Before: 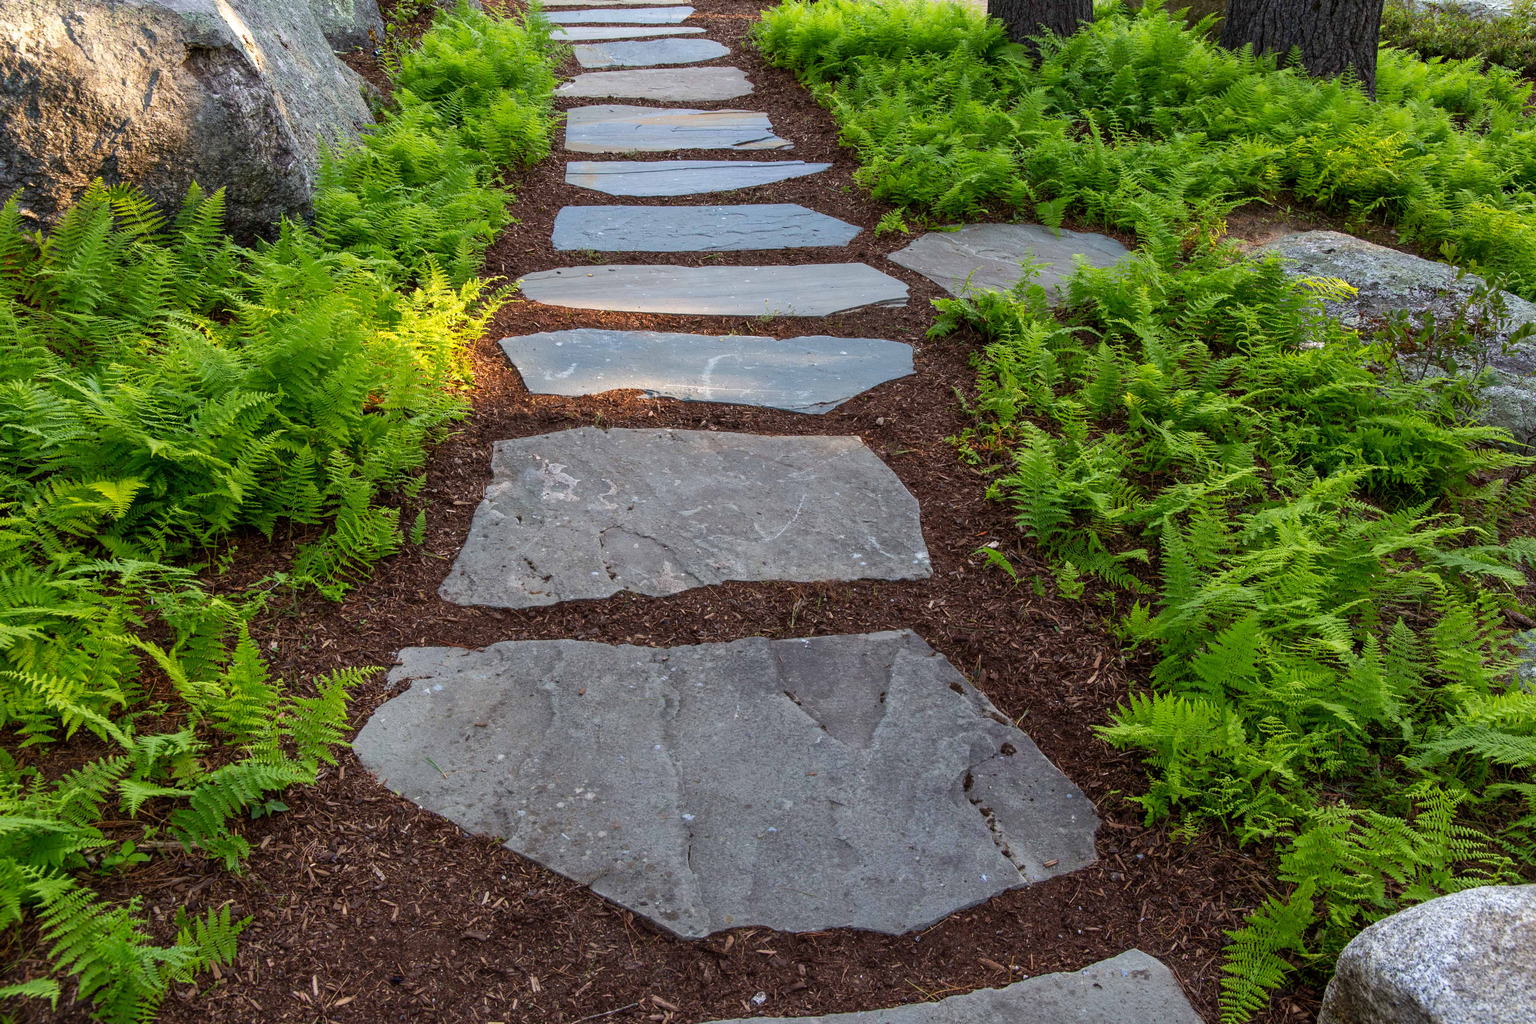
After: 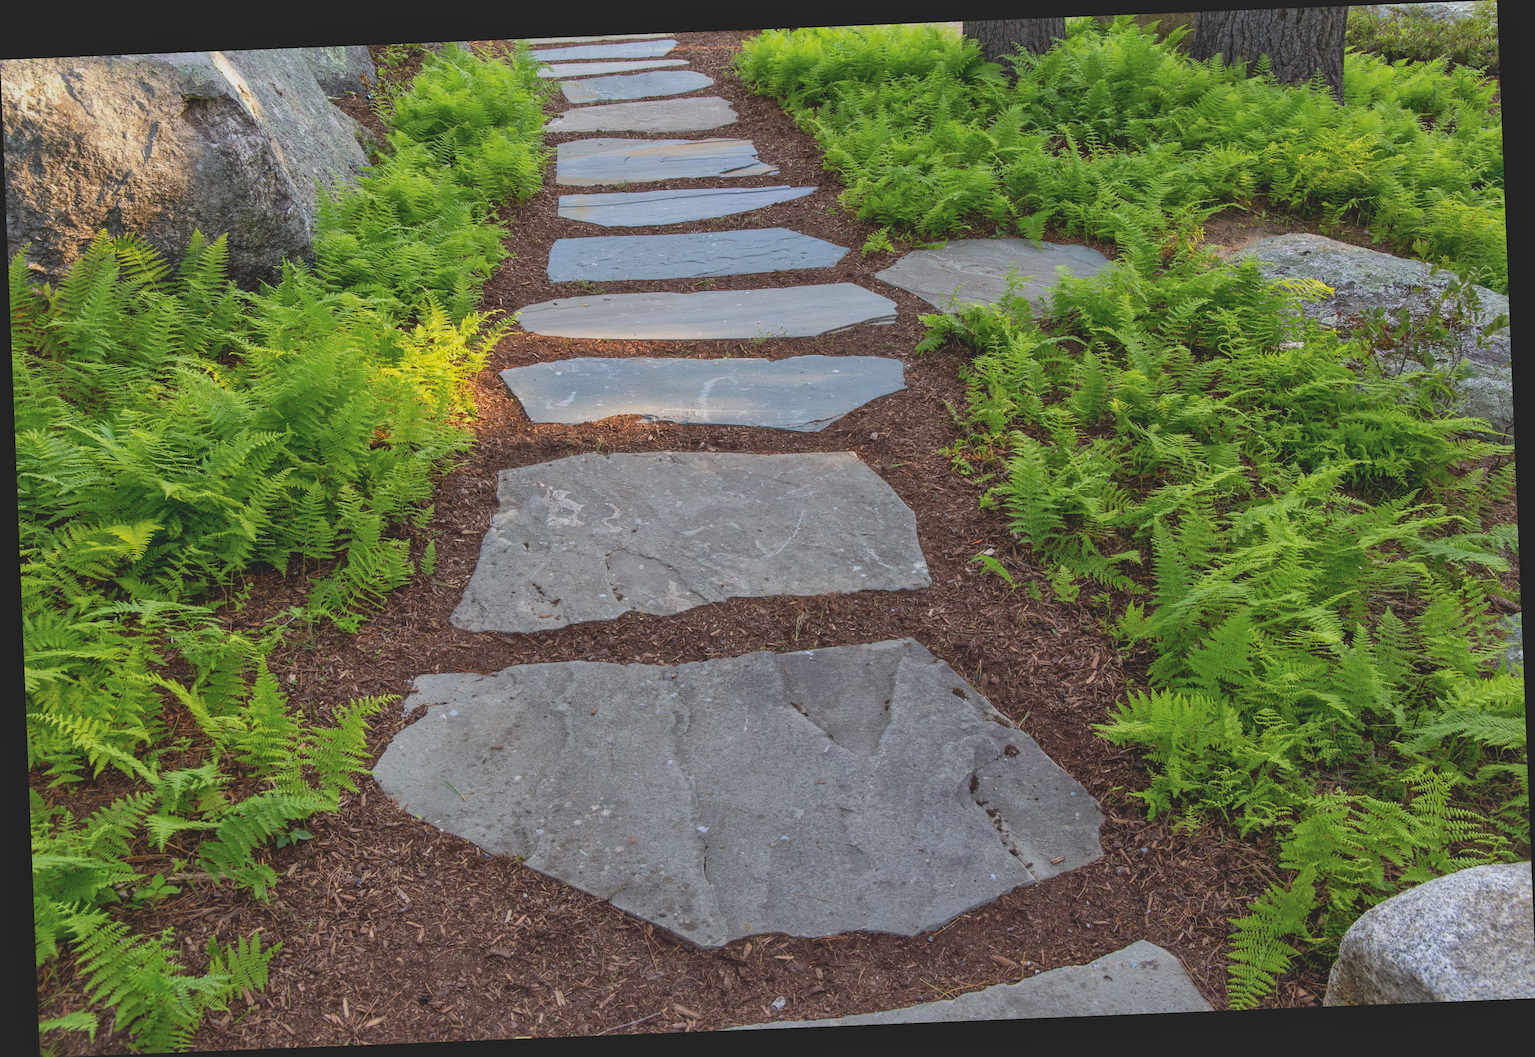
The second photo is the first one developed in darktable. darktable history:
contrast brightness saturation: contrast -0.15, brightness 0.05, saturation -0.12
rotate and perspective: rotation -2.29°, automatic cropping off
shadows and highlights: on, module defaults
